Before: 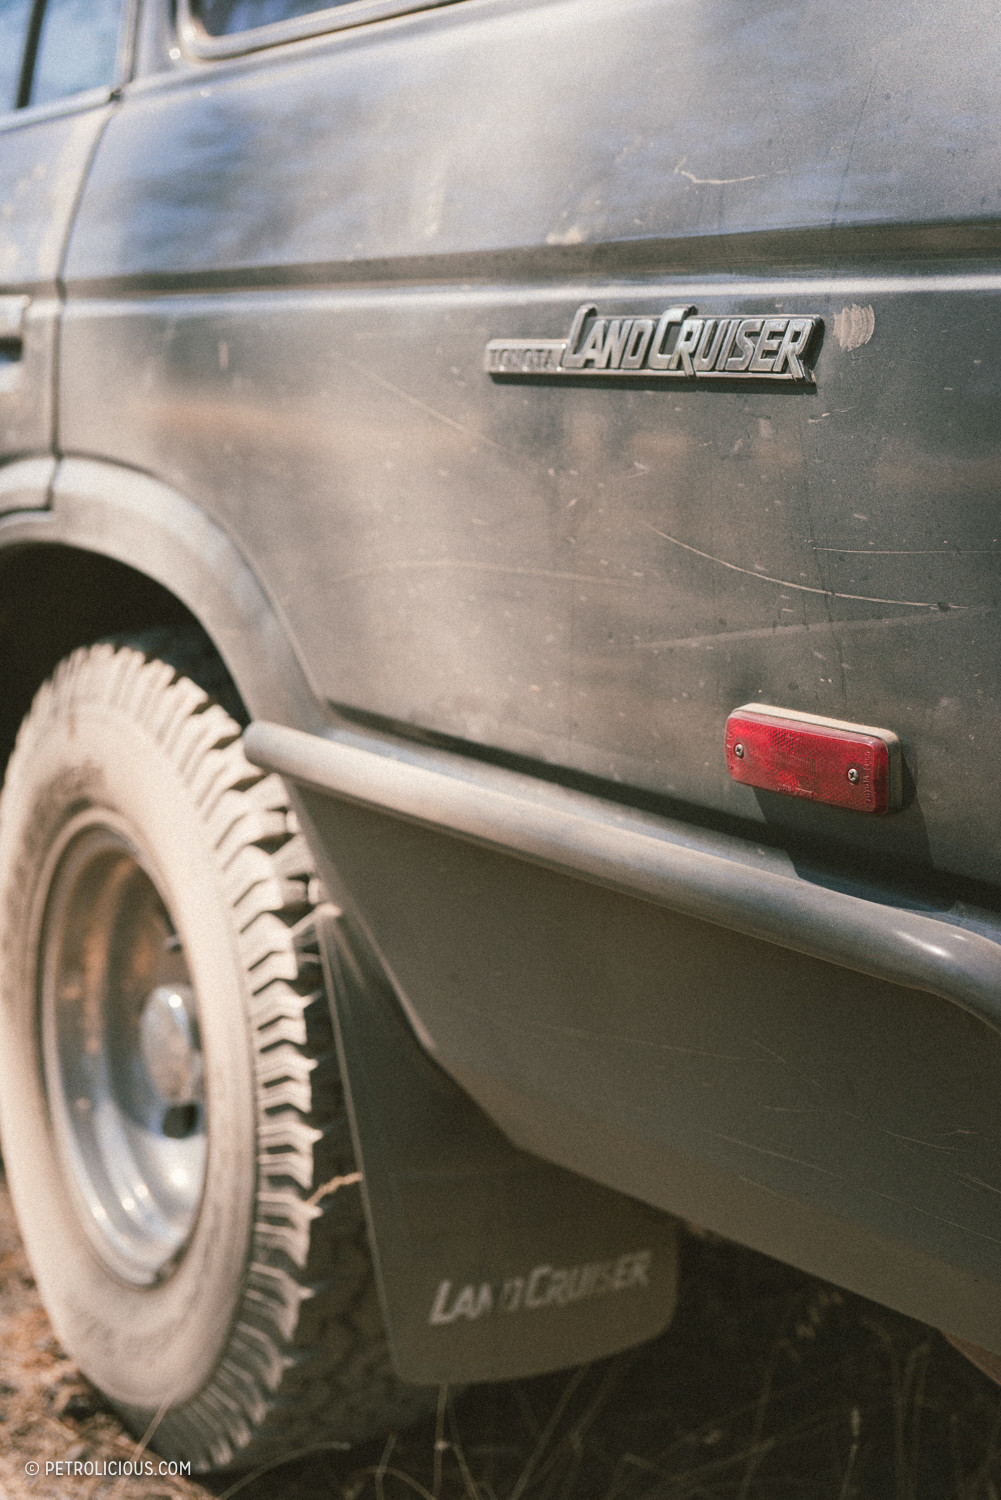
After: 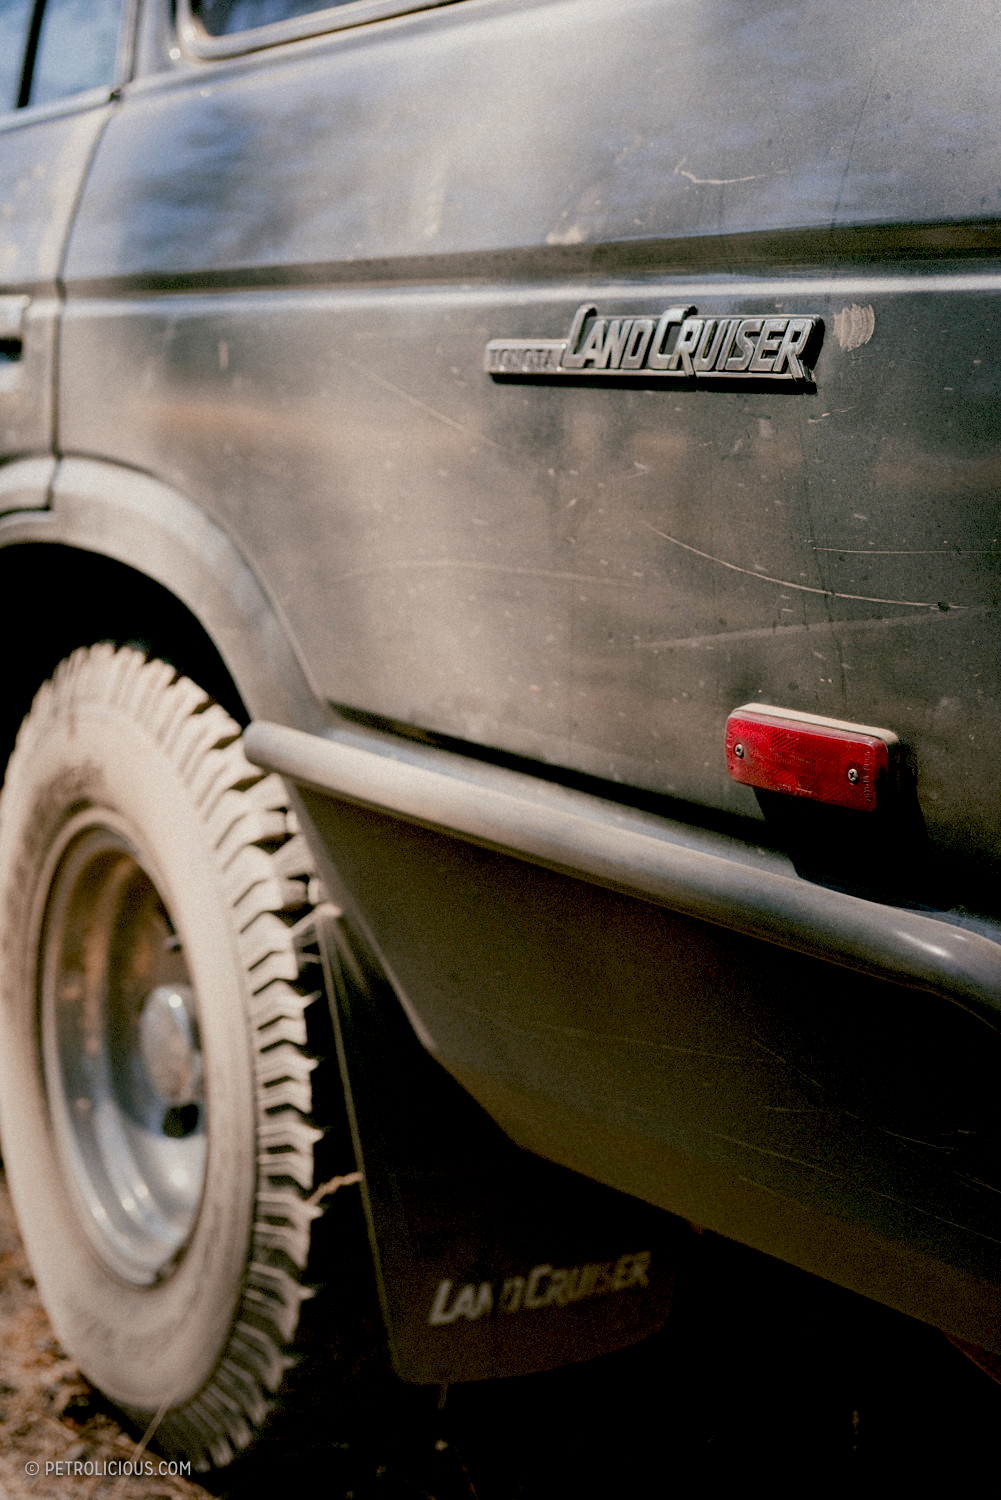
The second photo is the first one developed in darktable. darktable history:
graduated density: rotation -180°, offset 24.95
exposure: black level correction 0.046, exposure -0.228 EV, compensate highlight preservation false
